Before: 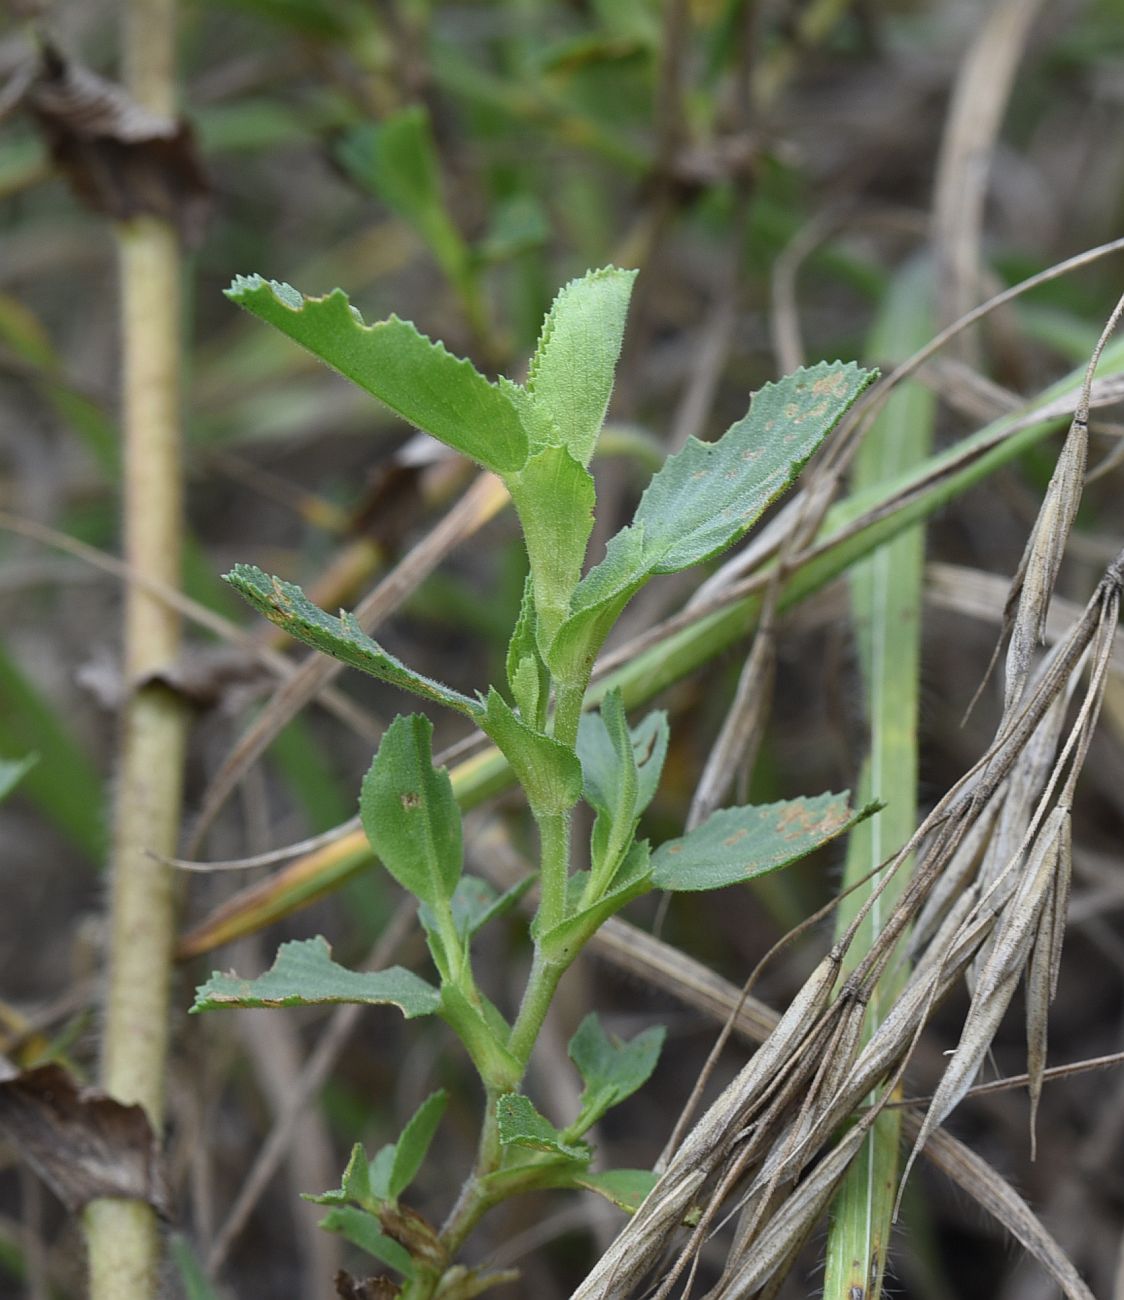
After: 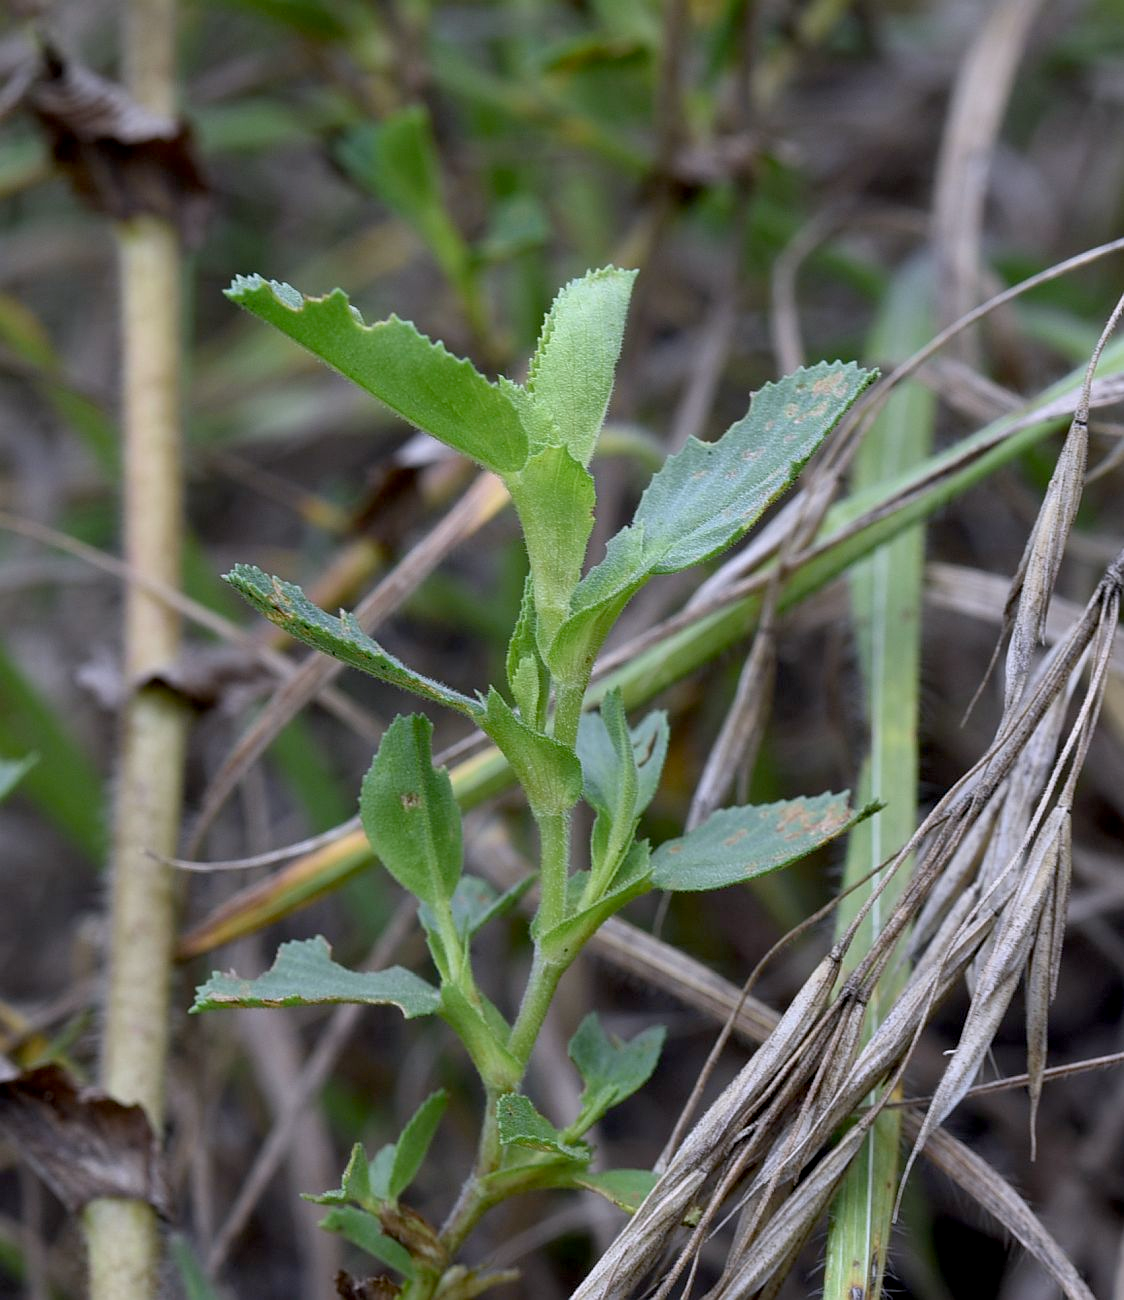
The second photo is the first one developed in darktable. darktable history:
exposure: black level correction 0.012, compensate highlight preservation false
white balance: red 1.004, blue 1.096
